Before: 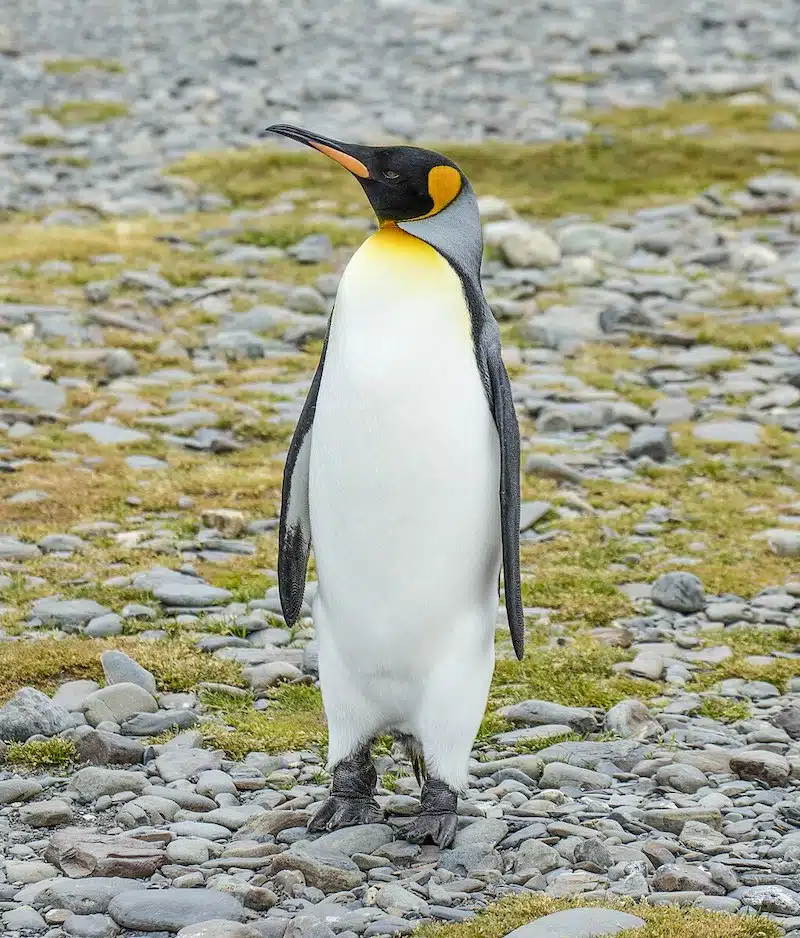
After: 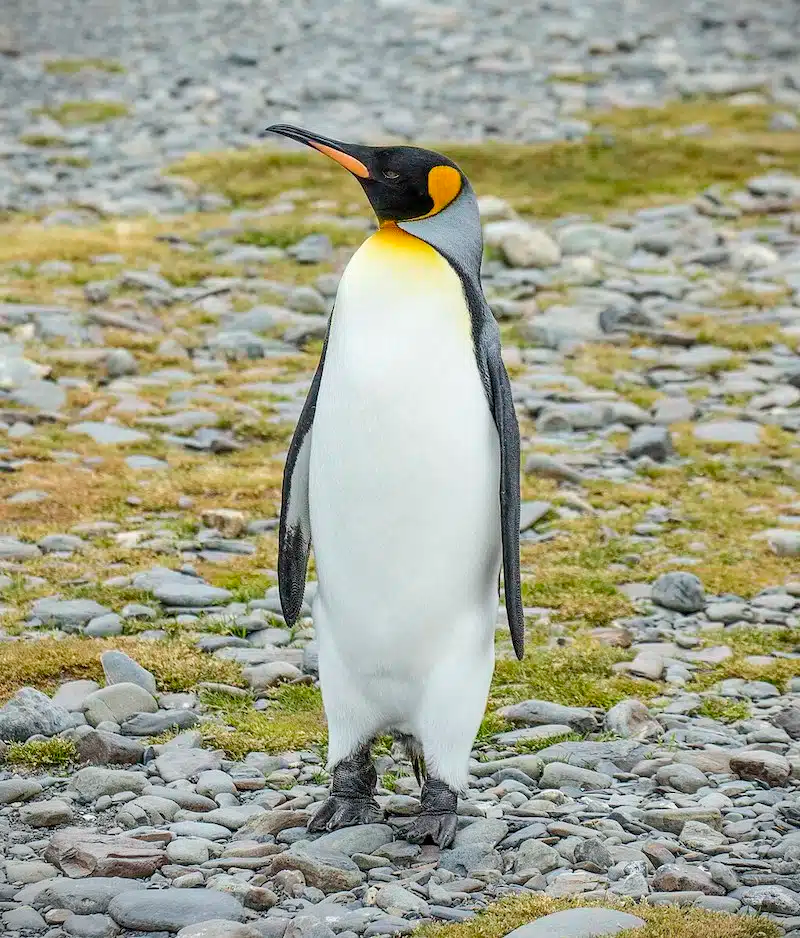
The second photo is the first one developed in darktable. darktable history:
vignetting: fall-off start 100.48%, brightness -0.578, saturation -0.264
